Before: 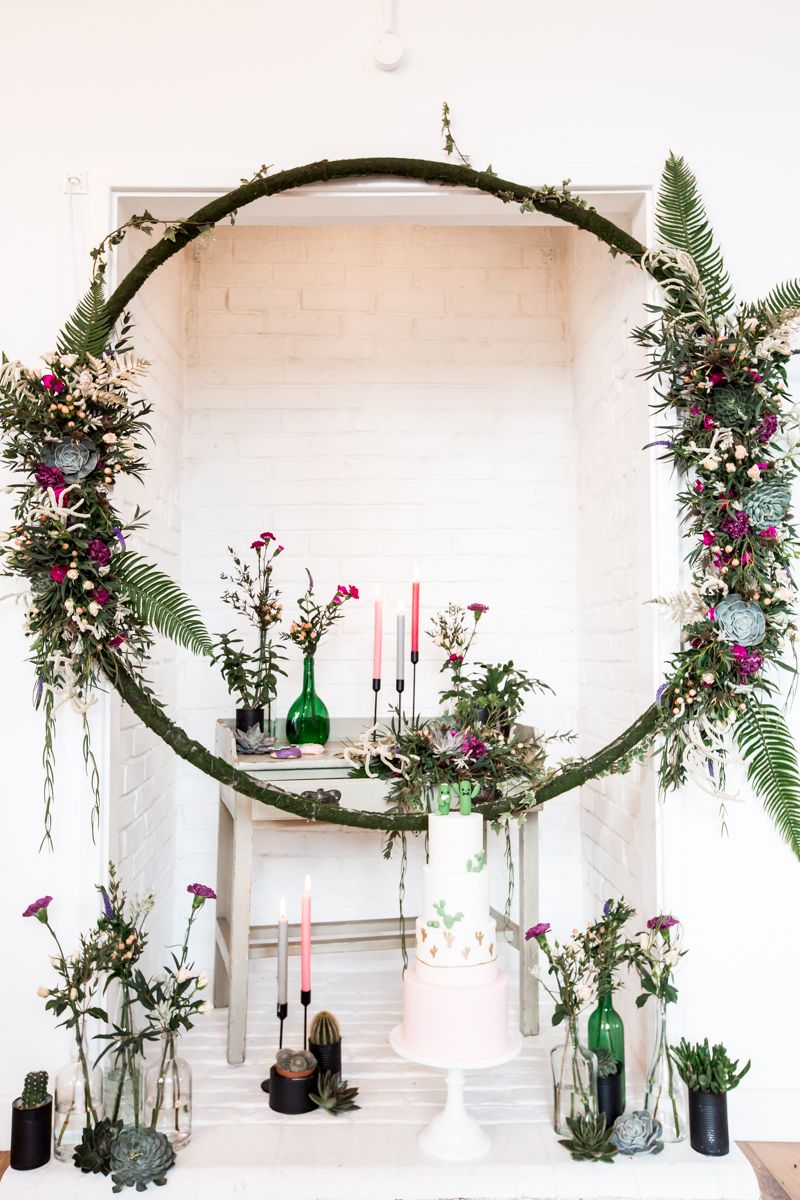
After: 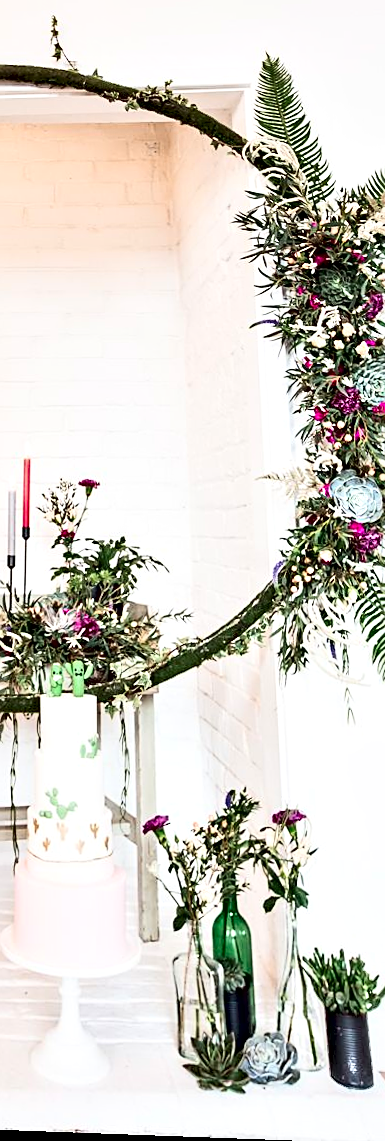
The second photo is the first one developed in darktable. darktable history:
contrast equalizer: y [[0.601, 0.6, 0.598, 0.598, 0.6, 0.601], [0.5 ×6], [0.5 ×6], [0 ×6], [0 ×6]]
contrast brightness saturation: contrast 0.2, brightness 0.16, saturation 0.22
rotate and perspective: rotation 0.128°, lens shift (vertical) -0.181, lens shift (horizontal) -0.044, shear 0.001, automatic cropping off
crop: left 47.628%, top 6.643%, right 7.874%
sharpen: on, module defaults
